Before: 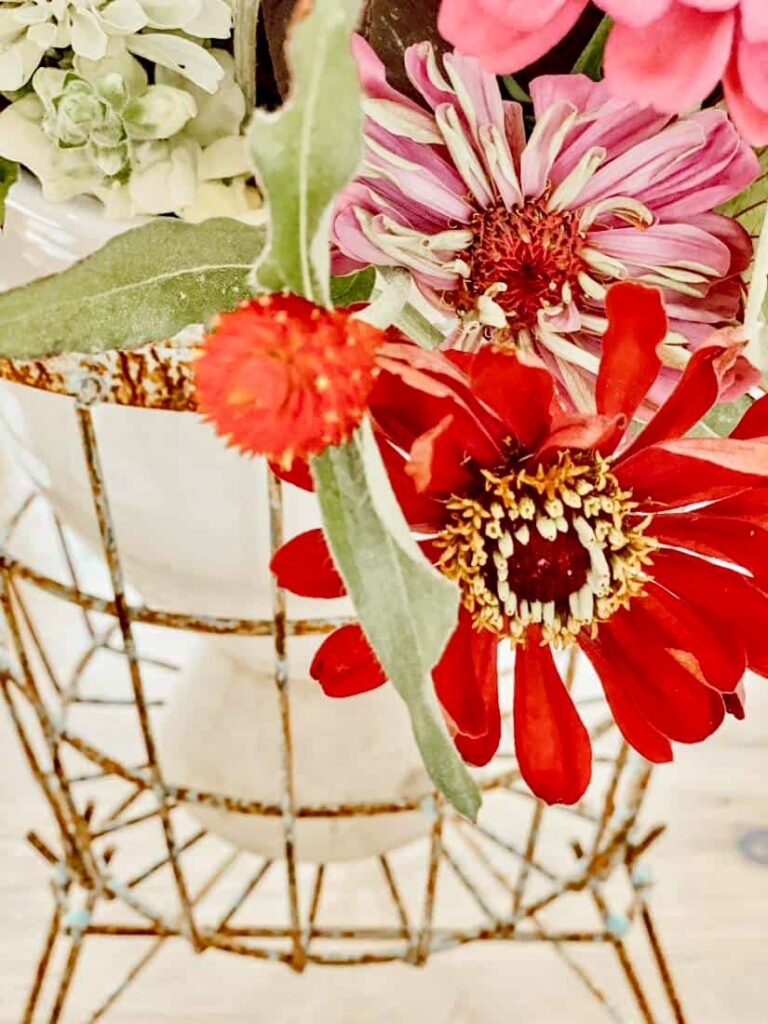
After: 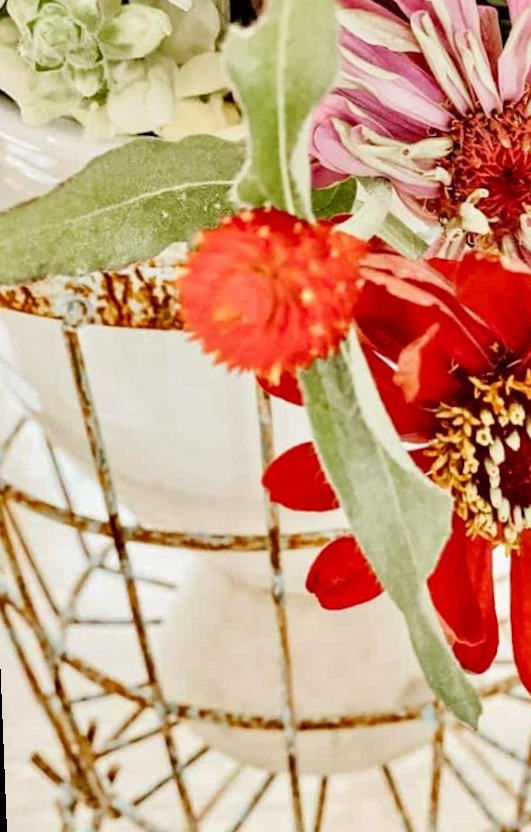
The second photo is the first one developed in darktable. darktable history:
rotate and perspective: rotation -2.12°, lens shift (vertical) 0.009, lens shift (horizontal) -0.008, automatic cropping original format, crop left 0.036, crop right 0.964, crop top 0.05, crop bottom 0.959
crop: top 5.803%, right 27.864%, bottom 5.804%
